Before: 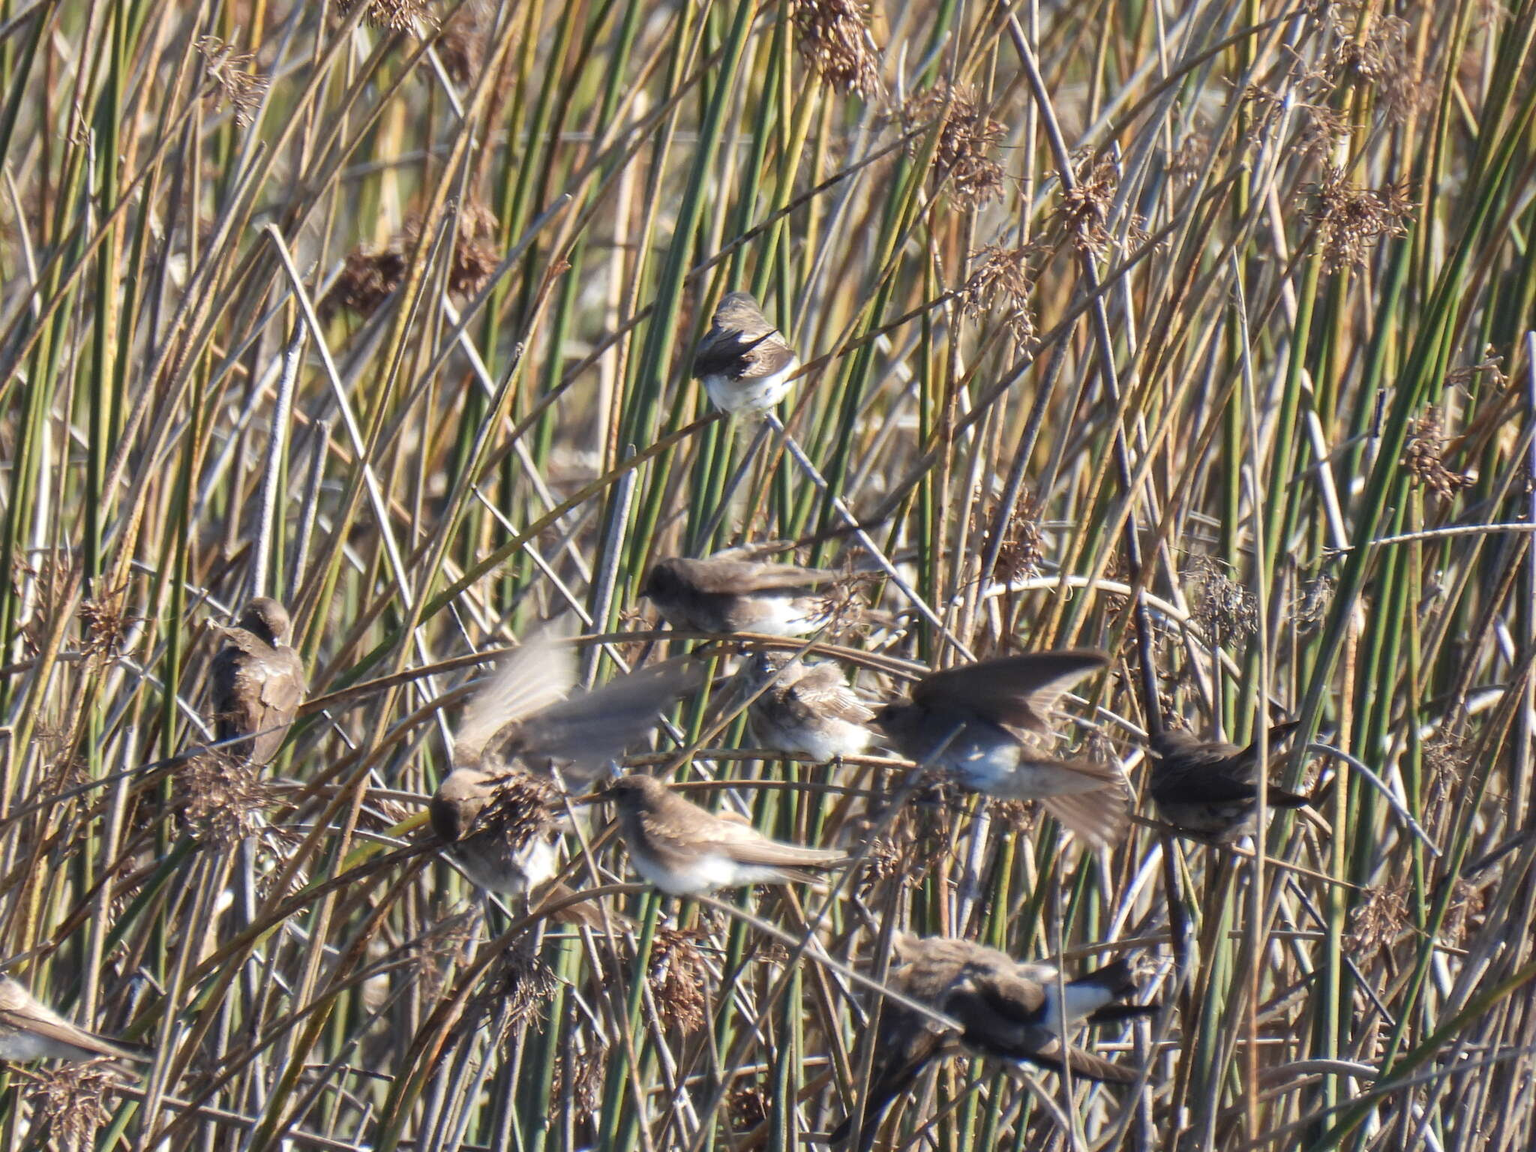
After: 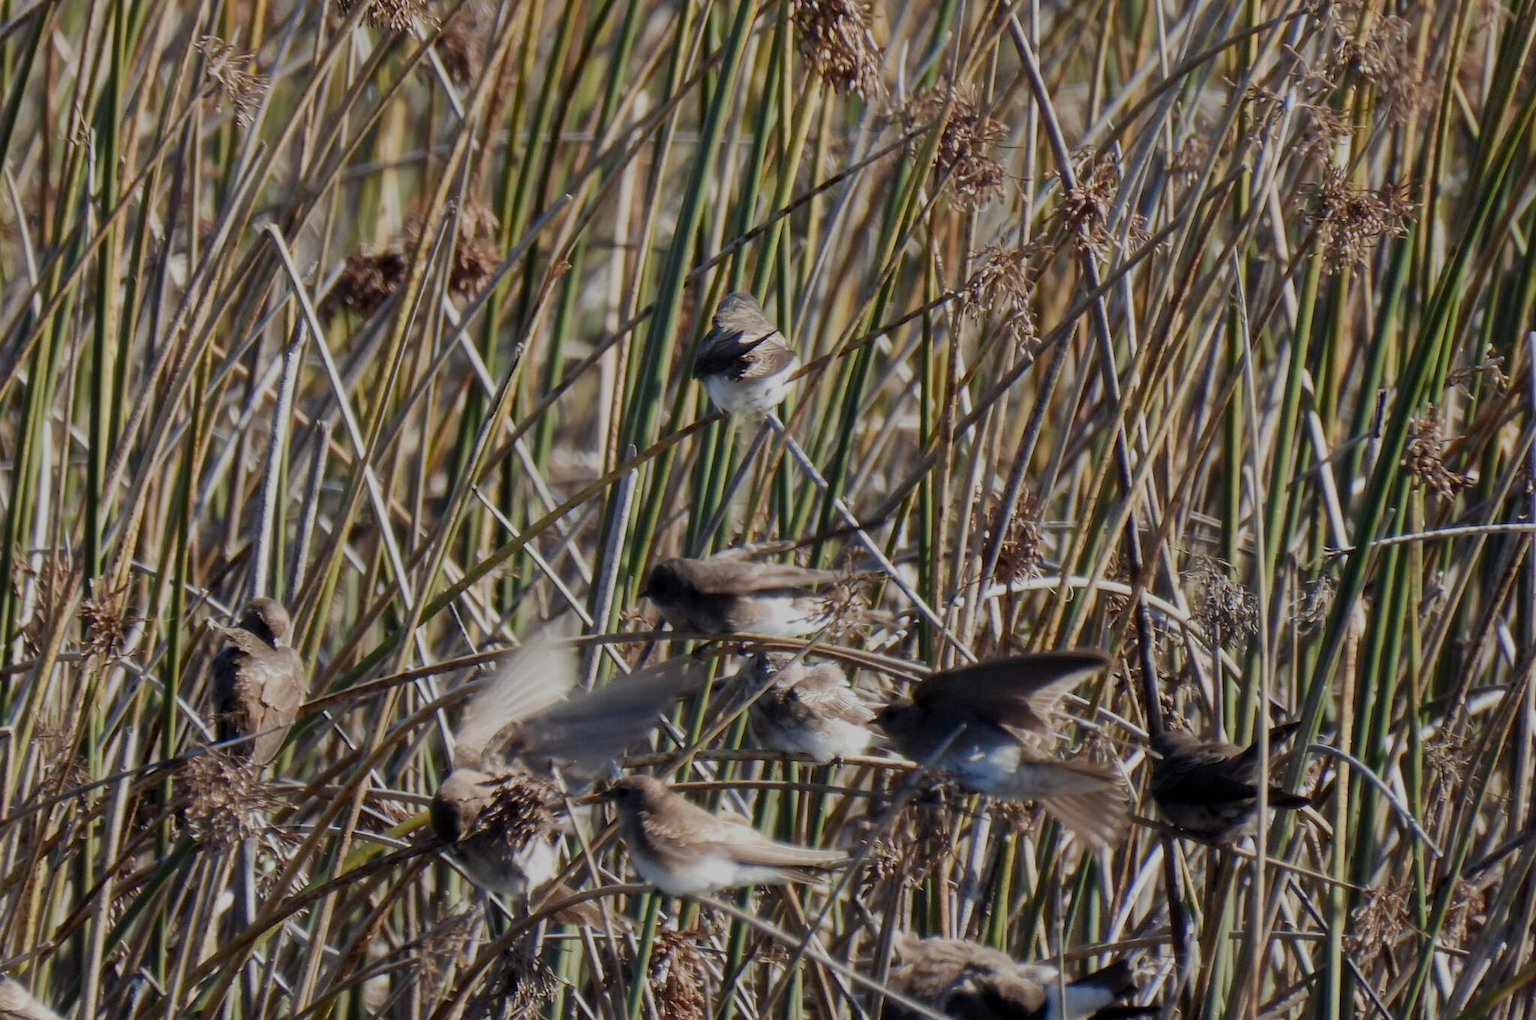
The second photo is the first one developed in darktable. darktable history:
exposure: black level correction 0.009, exposure -0.675 EV, compensate highlight preservation false
filmic rgb: black relative exposure -14.21 EV, white relative exposure 3.38 EV, hardness 7.88, contrast 0.991, add noise in highlights 0, preserve chrominance no, color science v3 (2019), use custom middle-gray values true, contrast in highlights soft
crop and rotate: top 0%, bottom 11.431%
